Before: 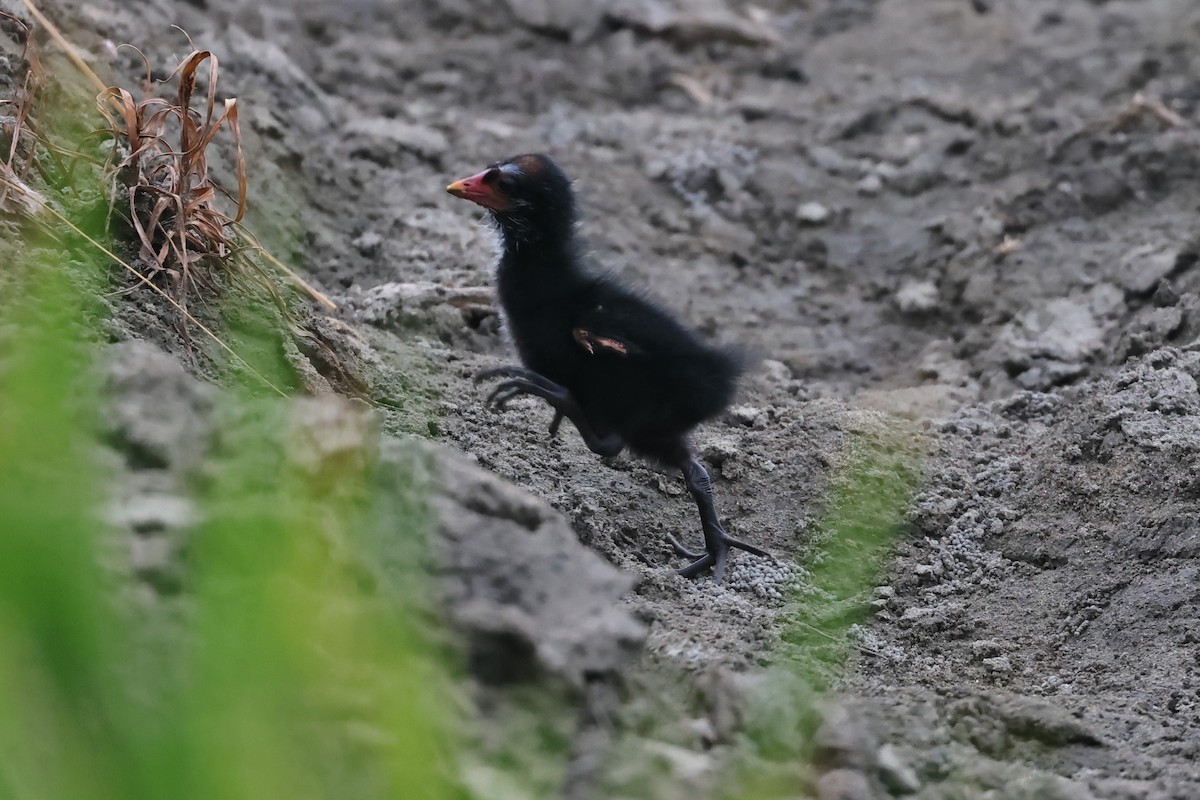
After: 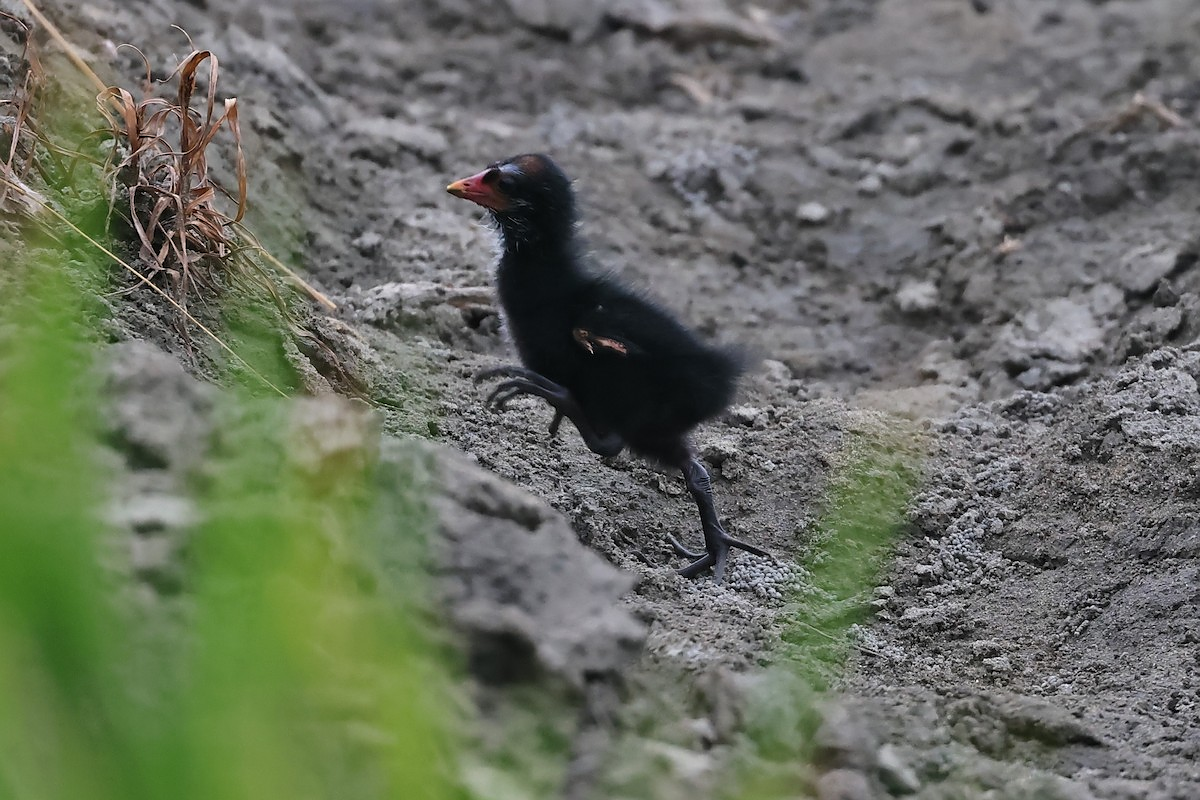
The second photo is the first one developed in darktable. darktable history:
sharpen: radius 0.981, amount 0.613
